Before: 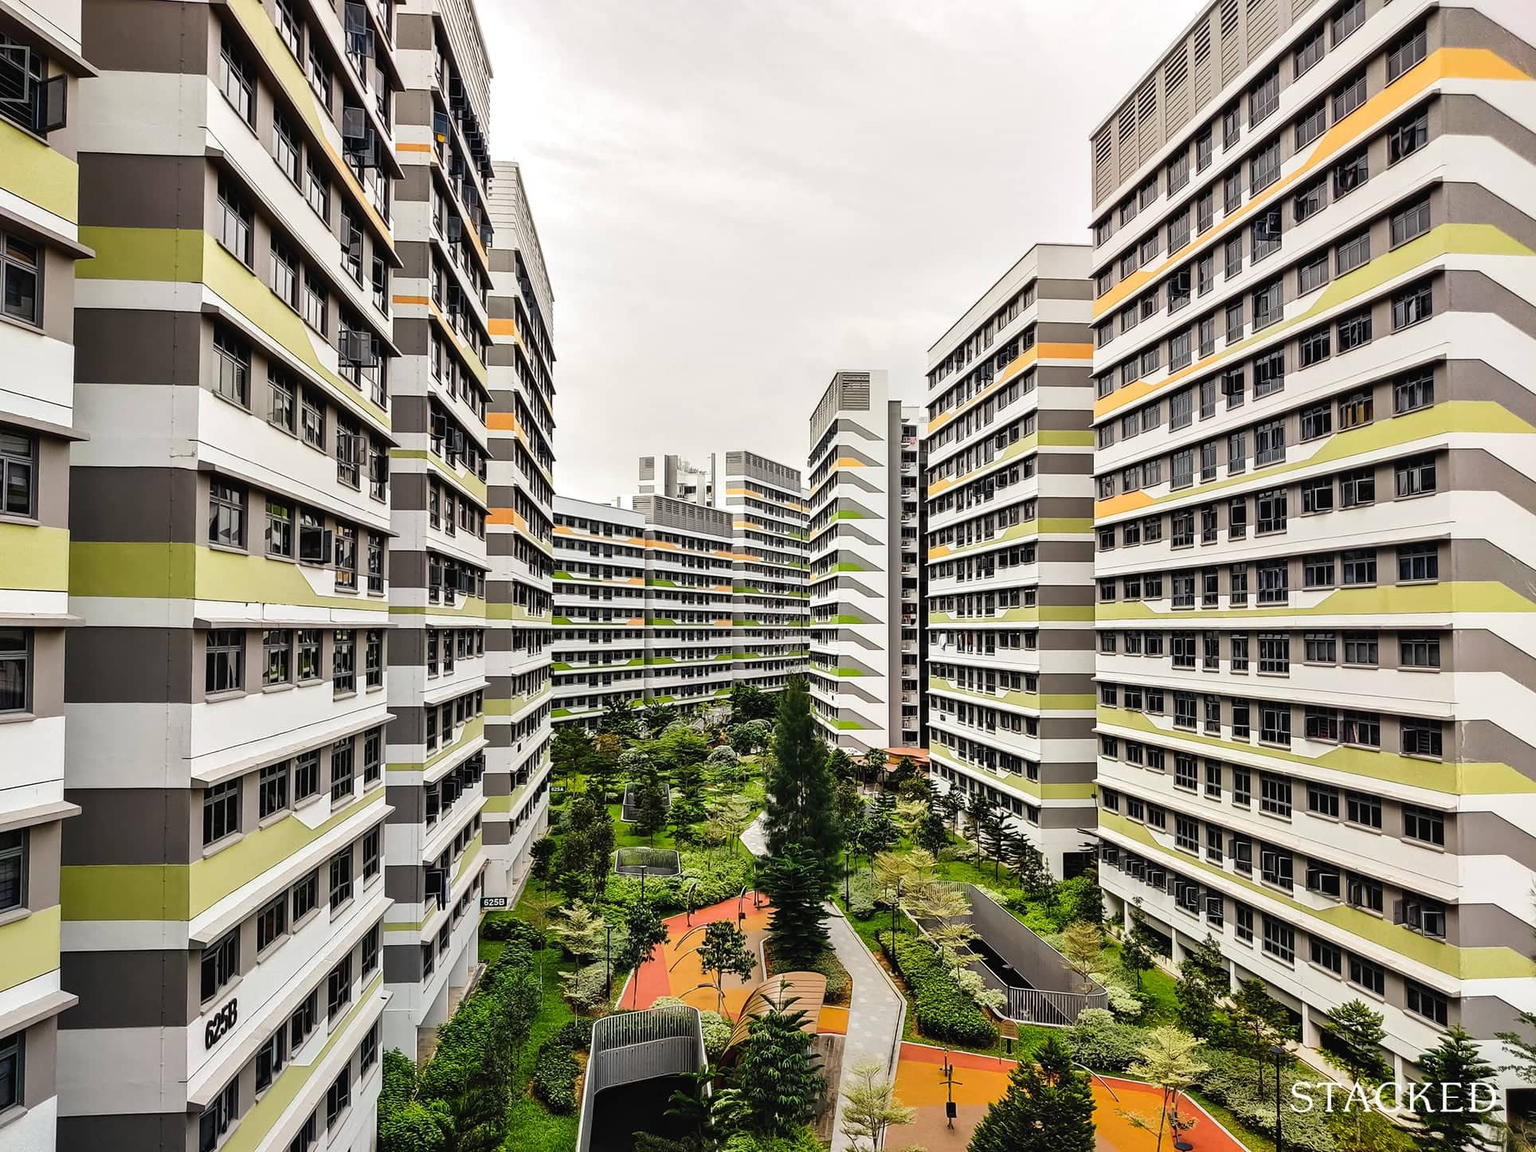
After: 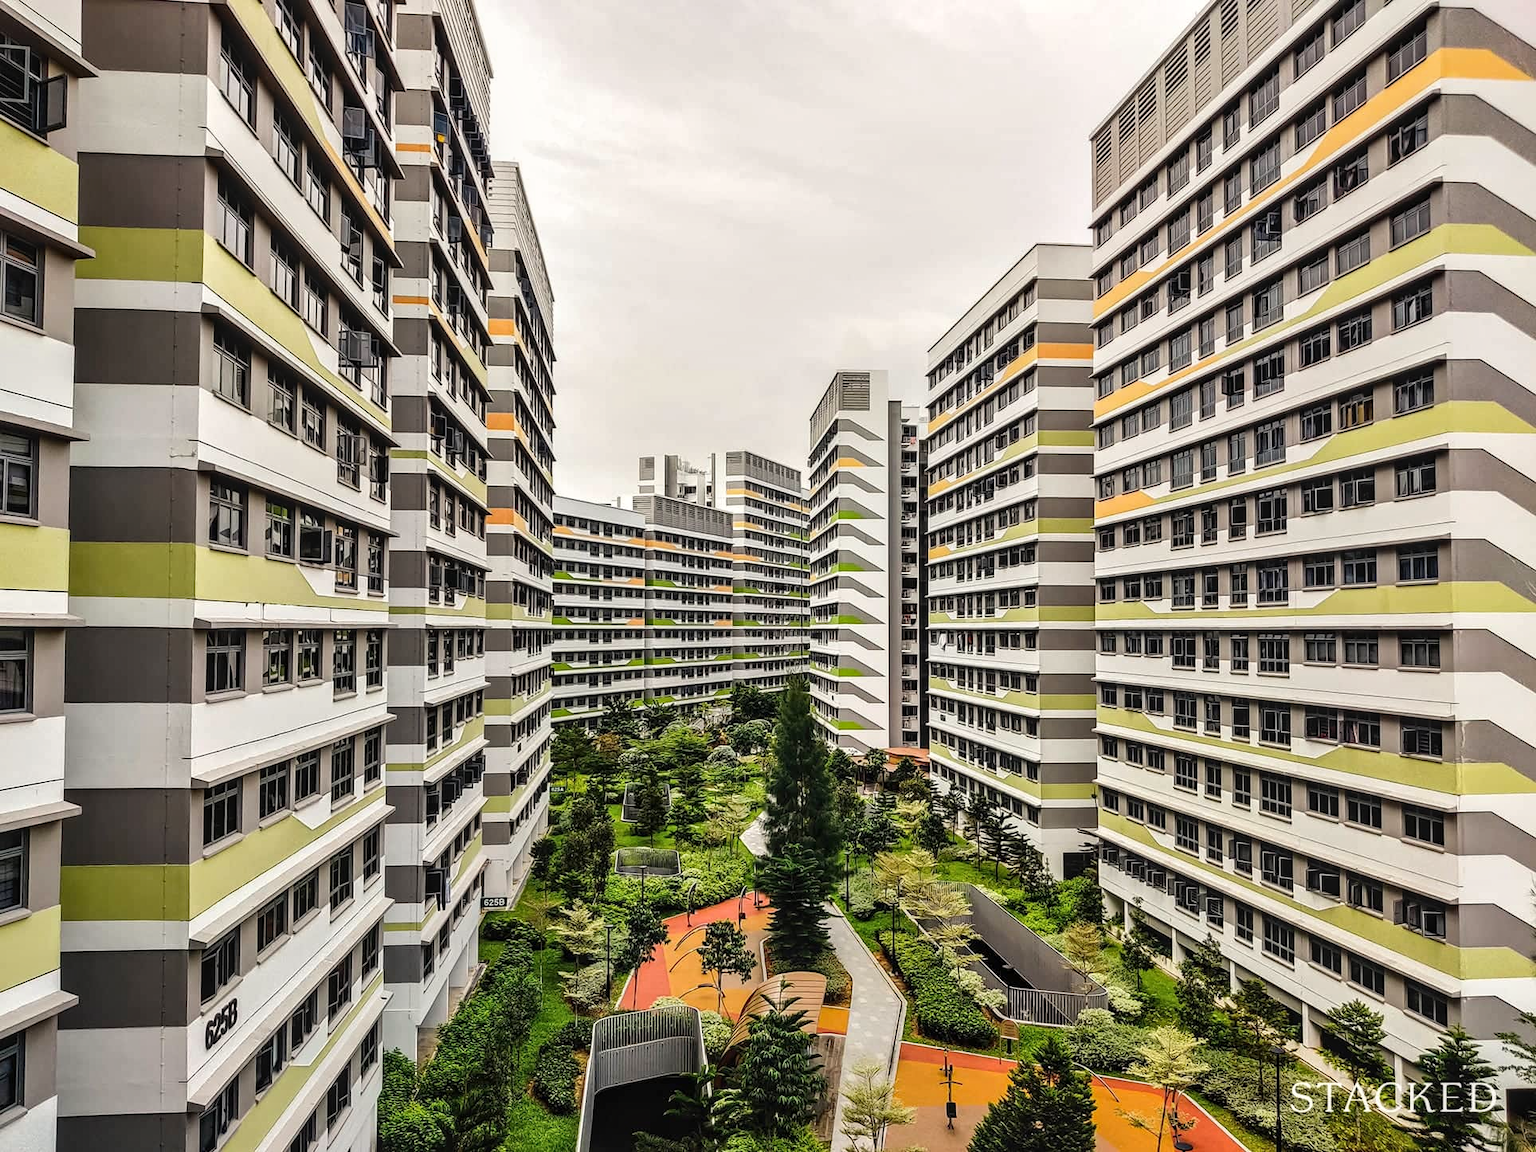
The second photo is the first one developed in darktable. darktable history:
white balance: red 1.009, blue 0.985
local contrast: on, module defaults
